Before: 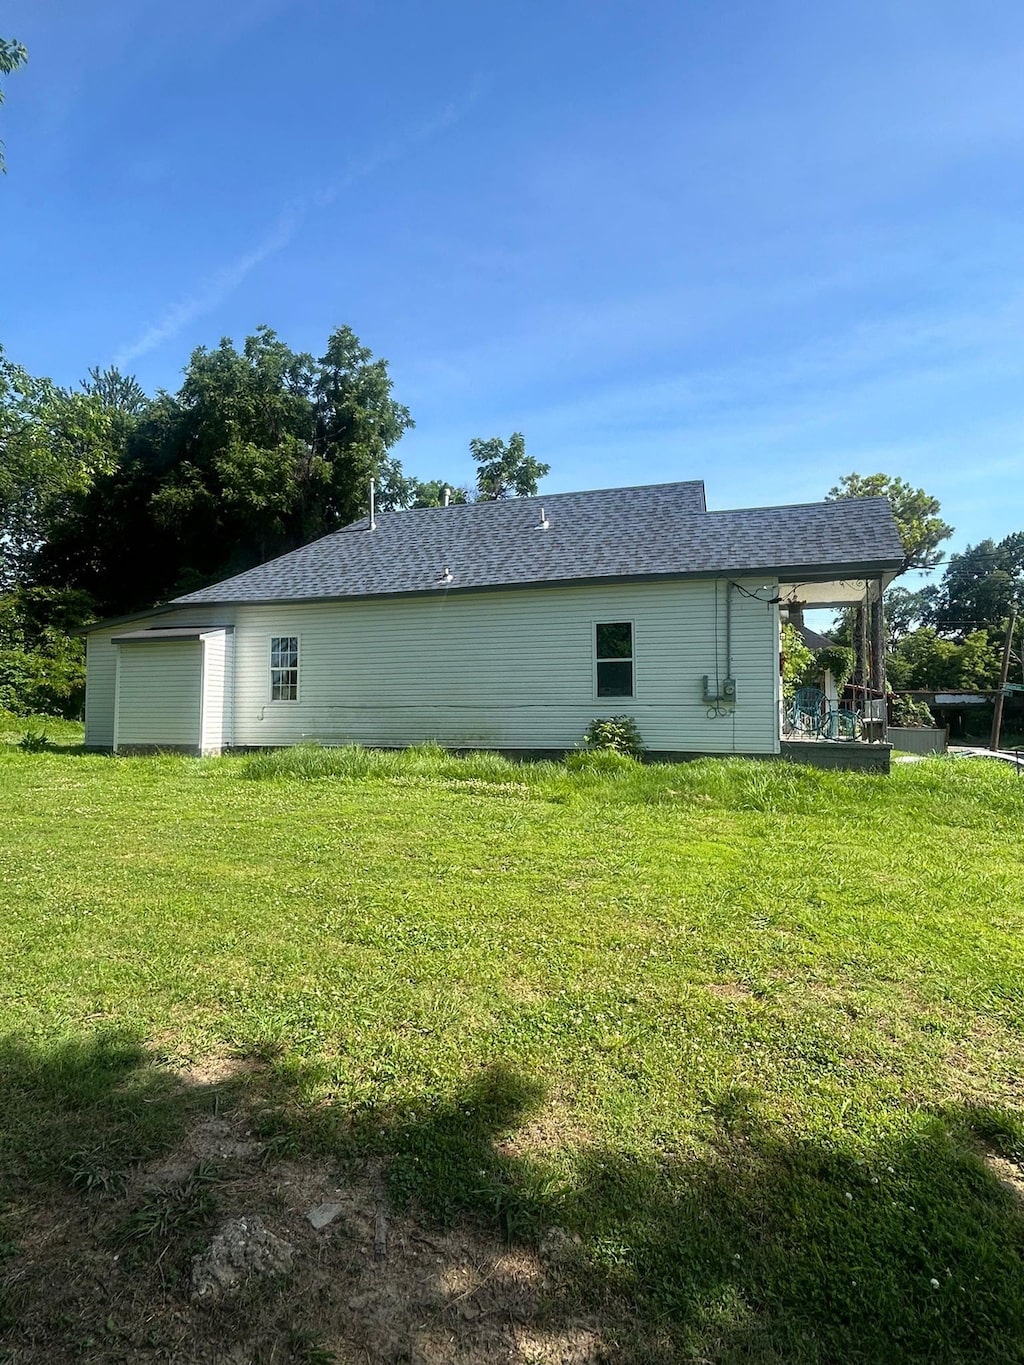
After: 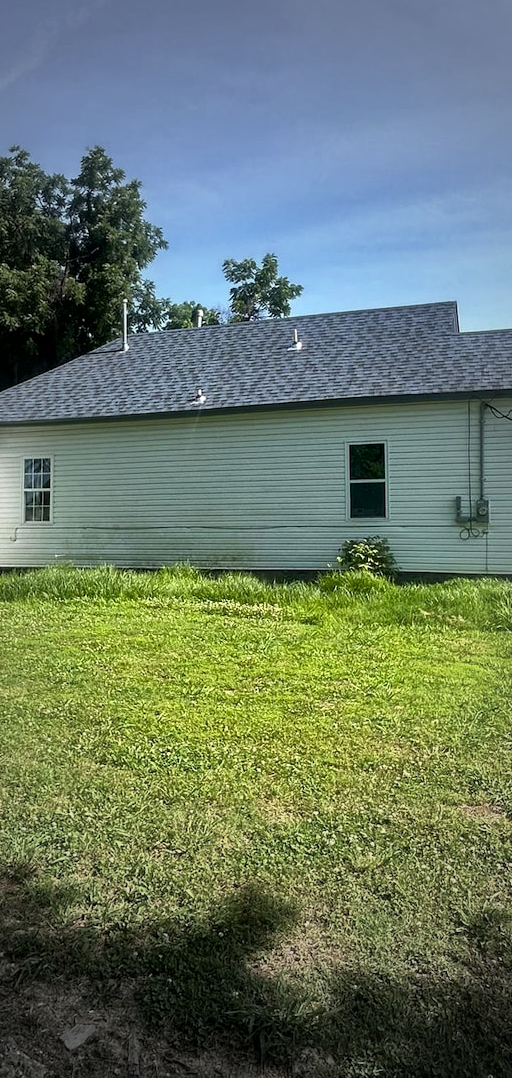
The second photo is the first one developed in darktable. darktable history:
local contrast: mode bilateral grid, contrast 20, coarseness 49, detail 141%, midtone range 0.2
base curve: curves: ch0 [(0, 0) (0.303, 0.277) (1, 1)], preserve colors none
crop and rotate: angle 0.025°, left 24.199%, top 13.106%, right 25.722%, bottom 7.83%
vignetting: fall-off start 34.18%, fall-off radius 64.76%, width/height ratio 0.964
